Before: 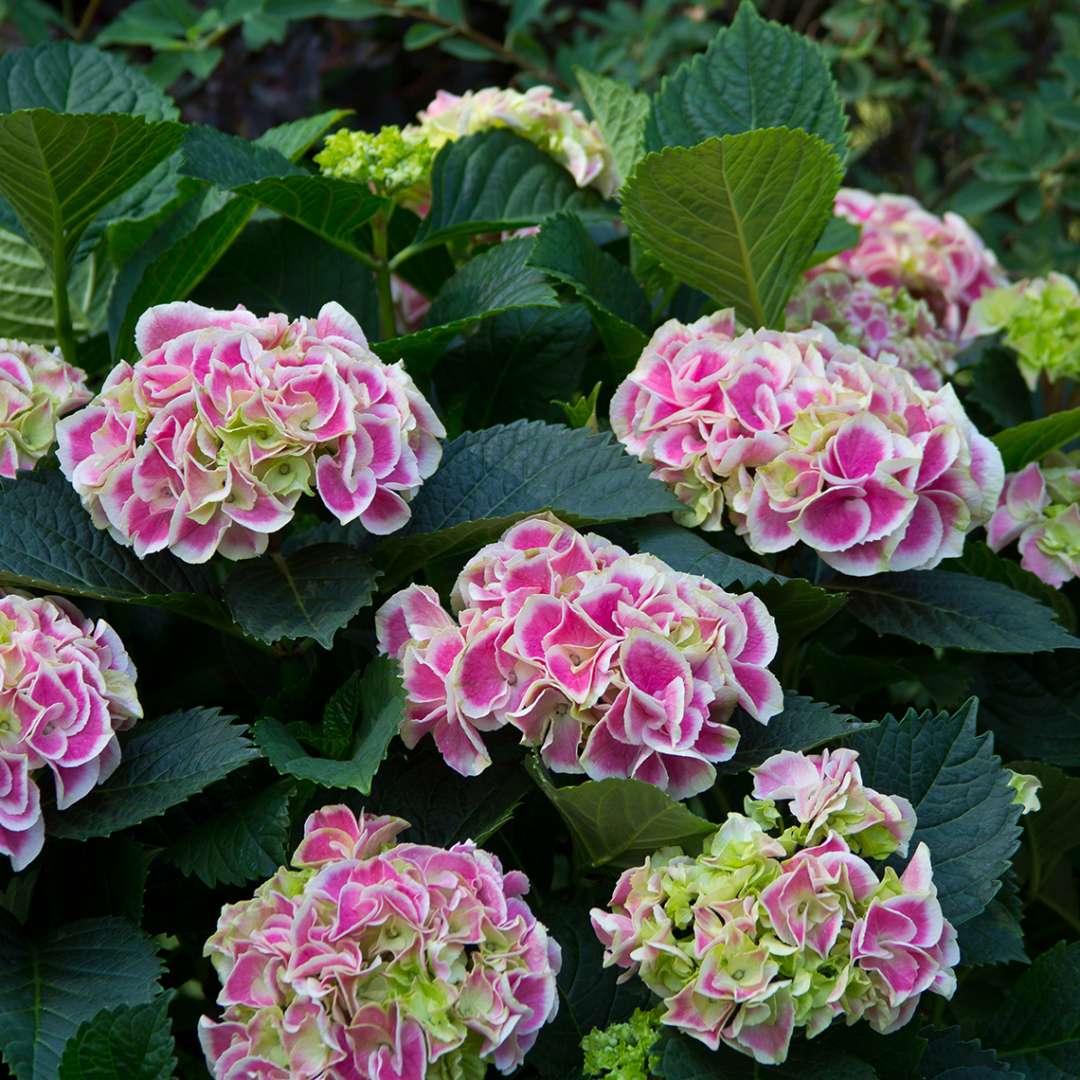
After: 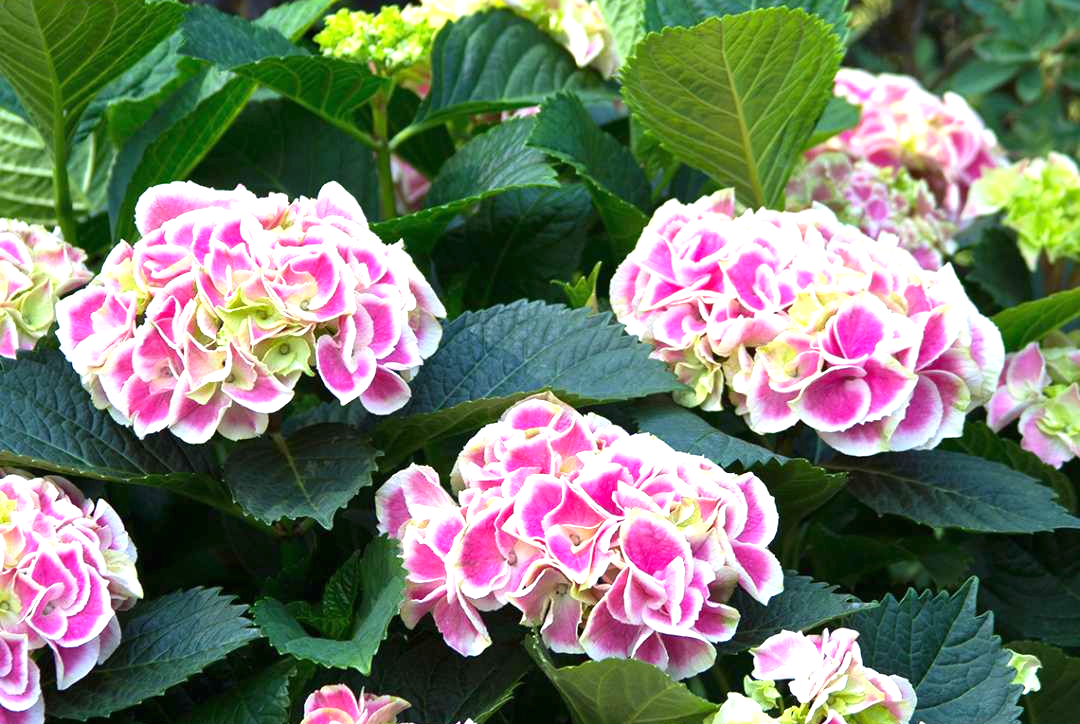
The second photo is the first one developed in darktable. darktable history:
exposure: black level correction 0, exposure 1.2 EV, compensate highlight preservation false
crop: top 11.146%, bottom 21.755%
